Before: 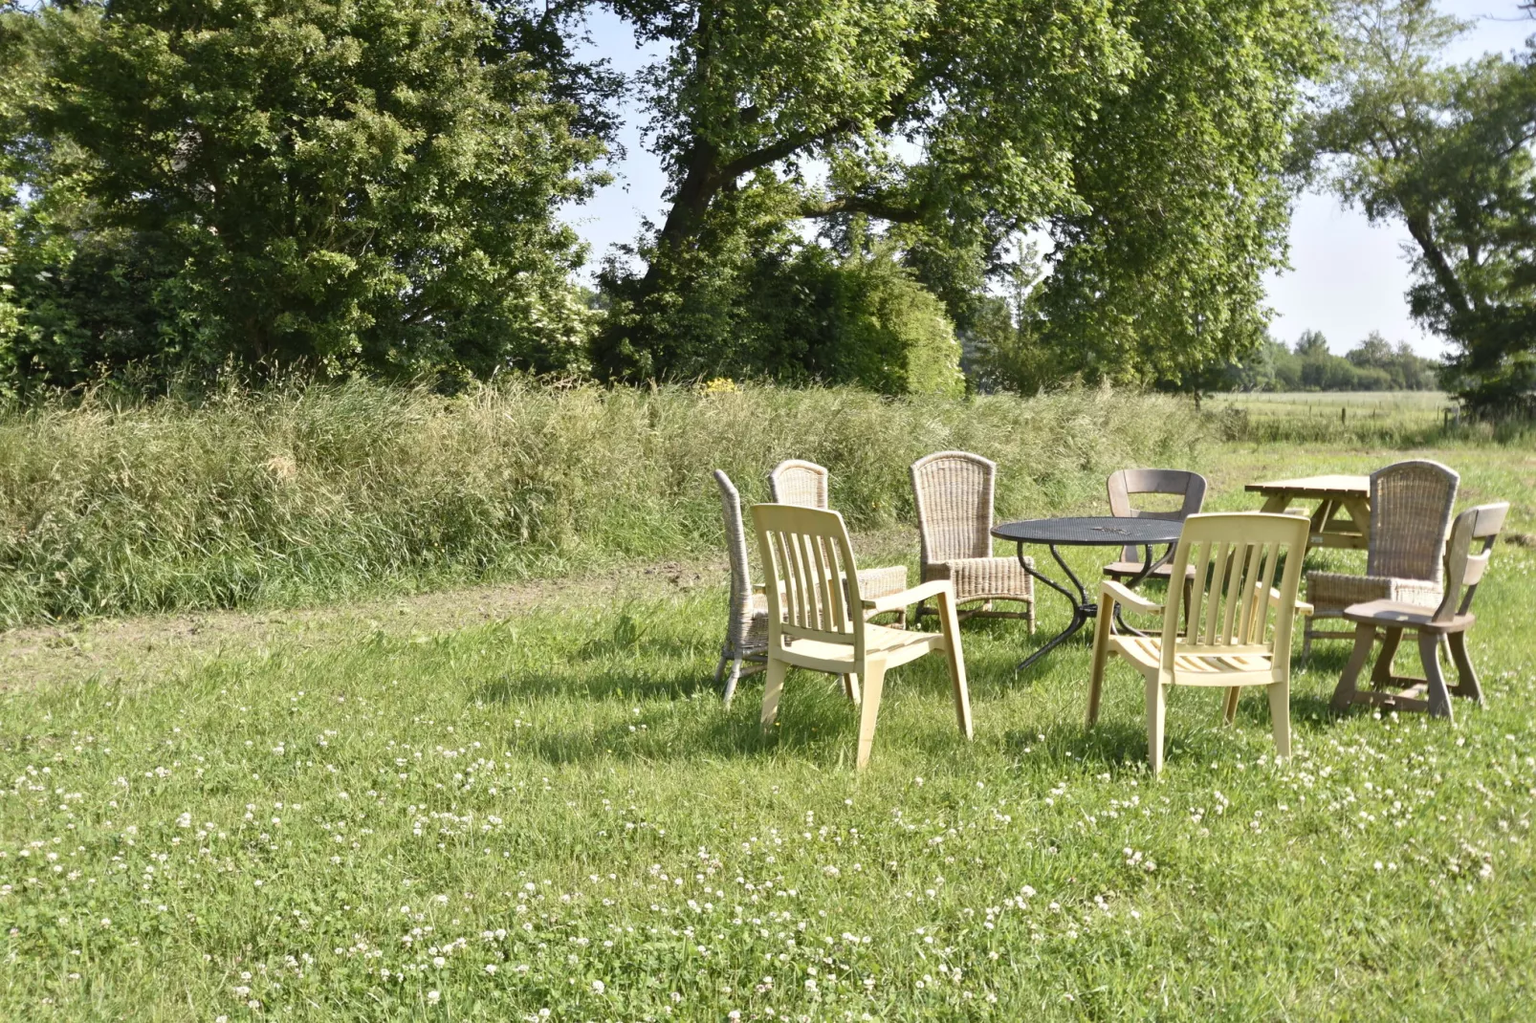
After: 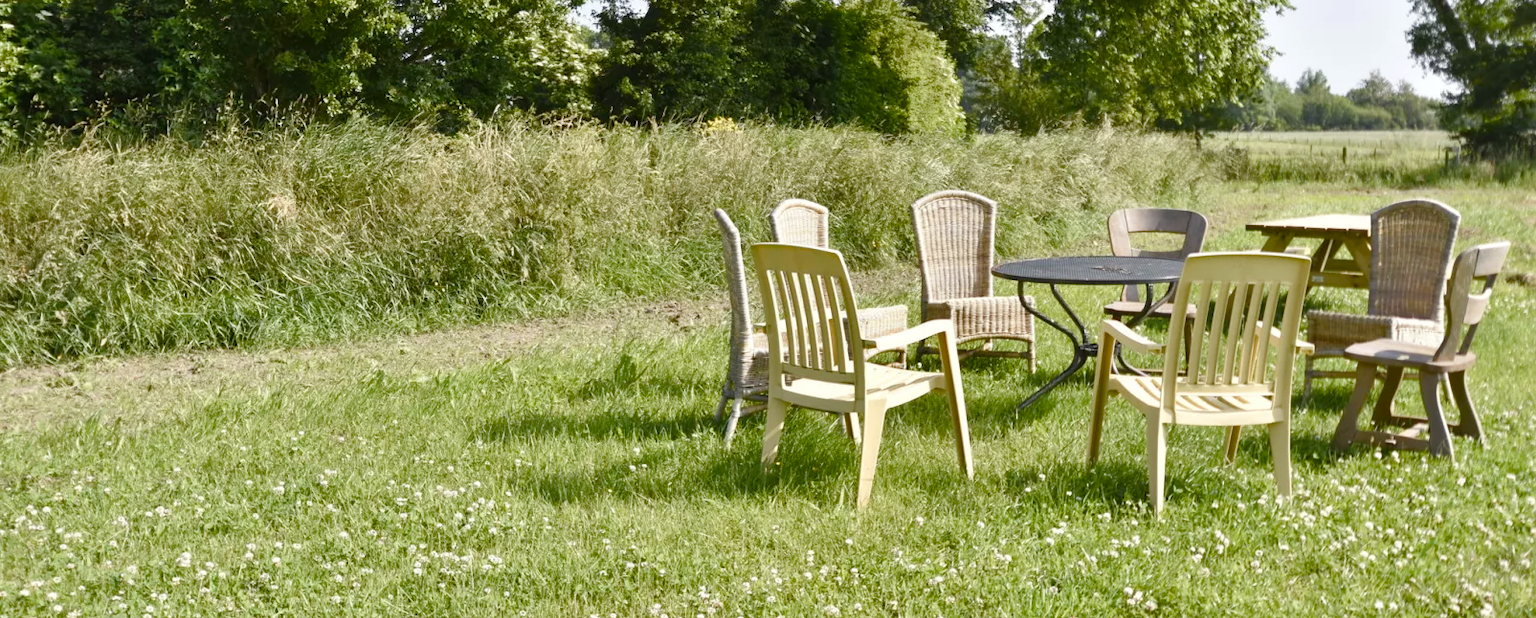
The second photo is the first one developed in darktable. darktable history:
color balance rgb: perceptual saturation grading › global saturation 0.781%, perceptual saturation grading › highlights -16.879%, perceptual saturation grading › mid-tones 33.069%, perceptual saturation grading › shadows 50.391%
crop and rotate: top 25.559%, bottom 14.031%
